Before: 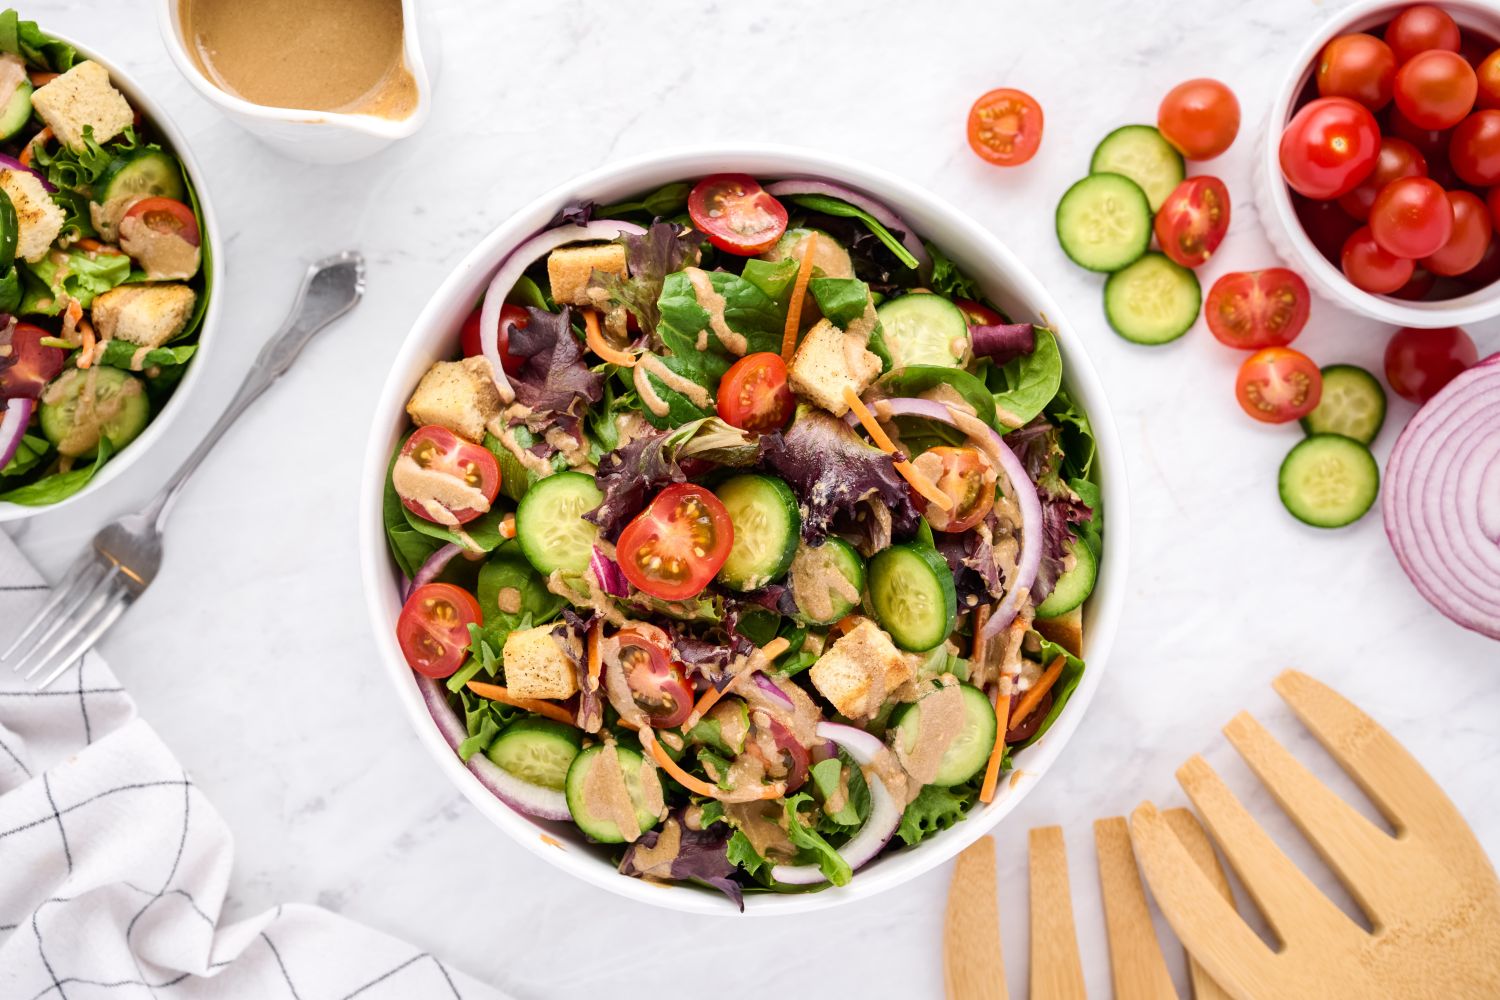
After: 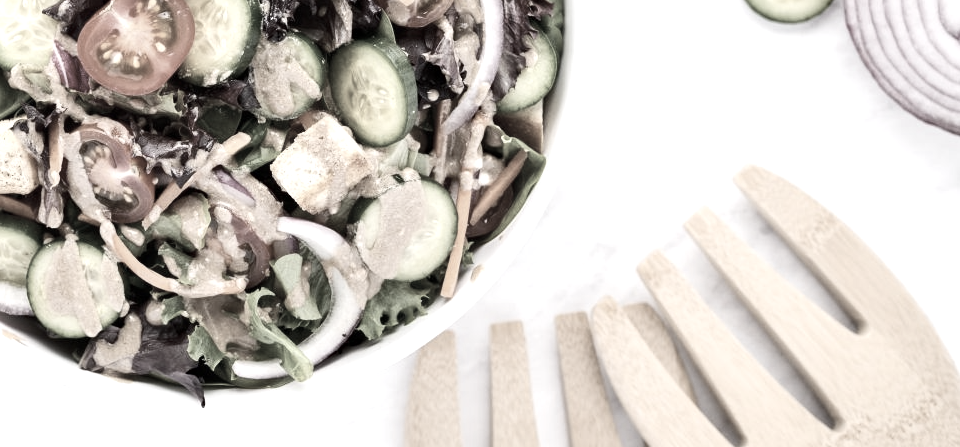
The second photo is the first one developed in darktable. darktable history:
contrast brightness saturation: contrast 0.136
crop and rotate: left 35.934%, top 50.507%, bottom 4.792%
exposure: black level correction 0, exposure 0.499 EV, compensate highlight preservation false
color correction: highlights b* 0.018, saturation 0.163
haze removal: compatibility mode true
